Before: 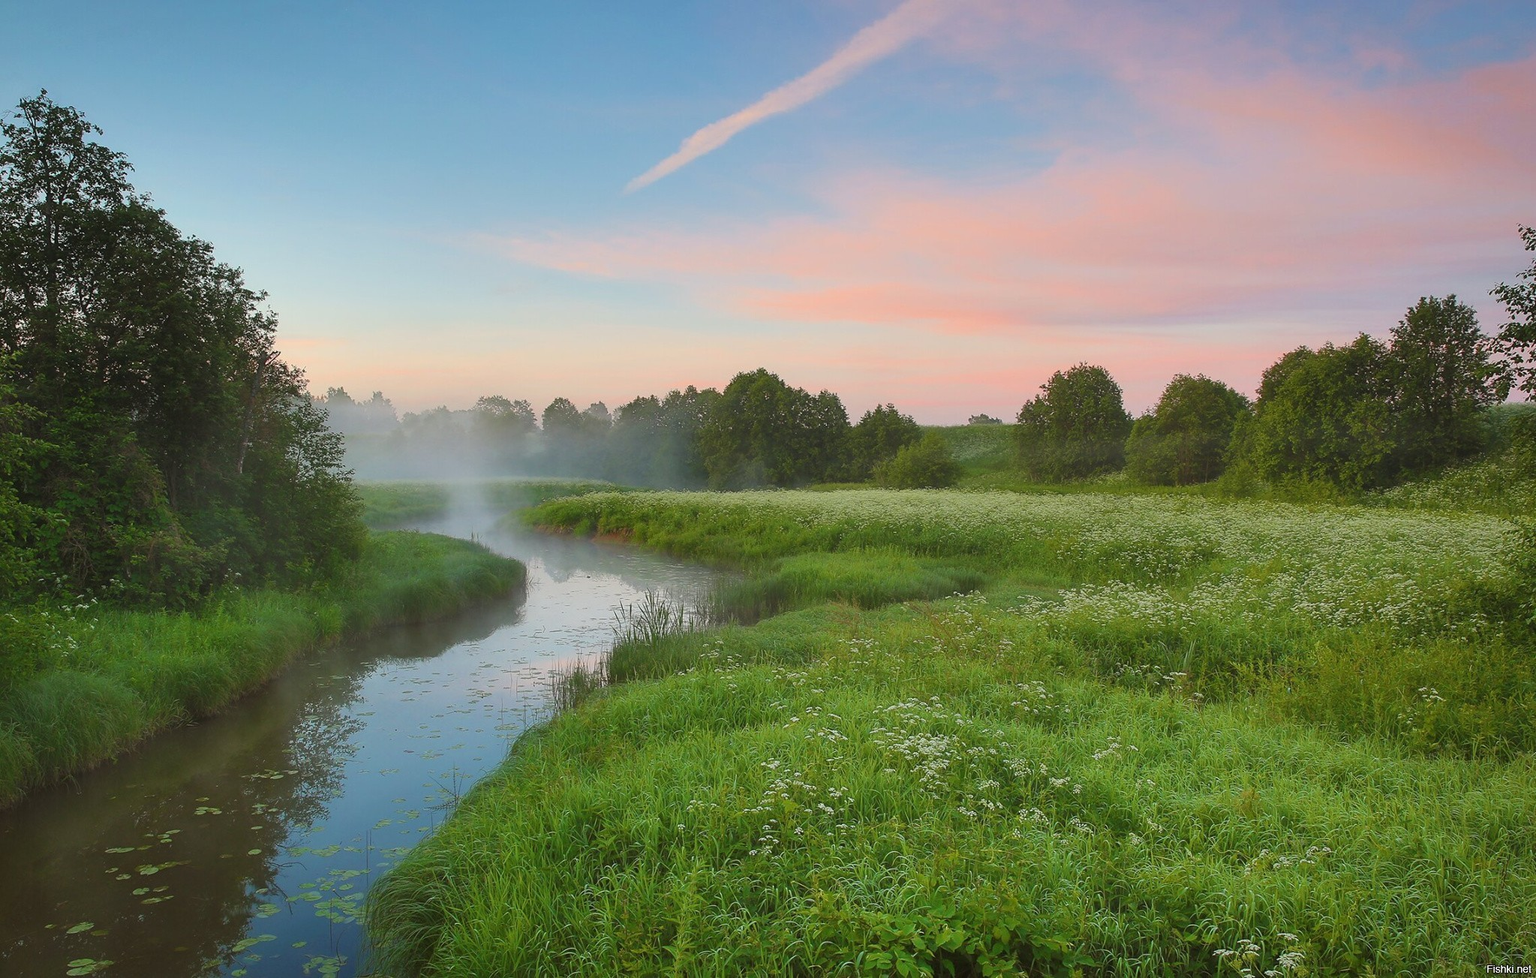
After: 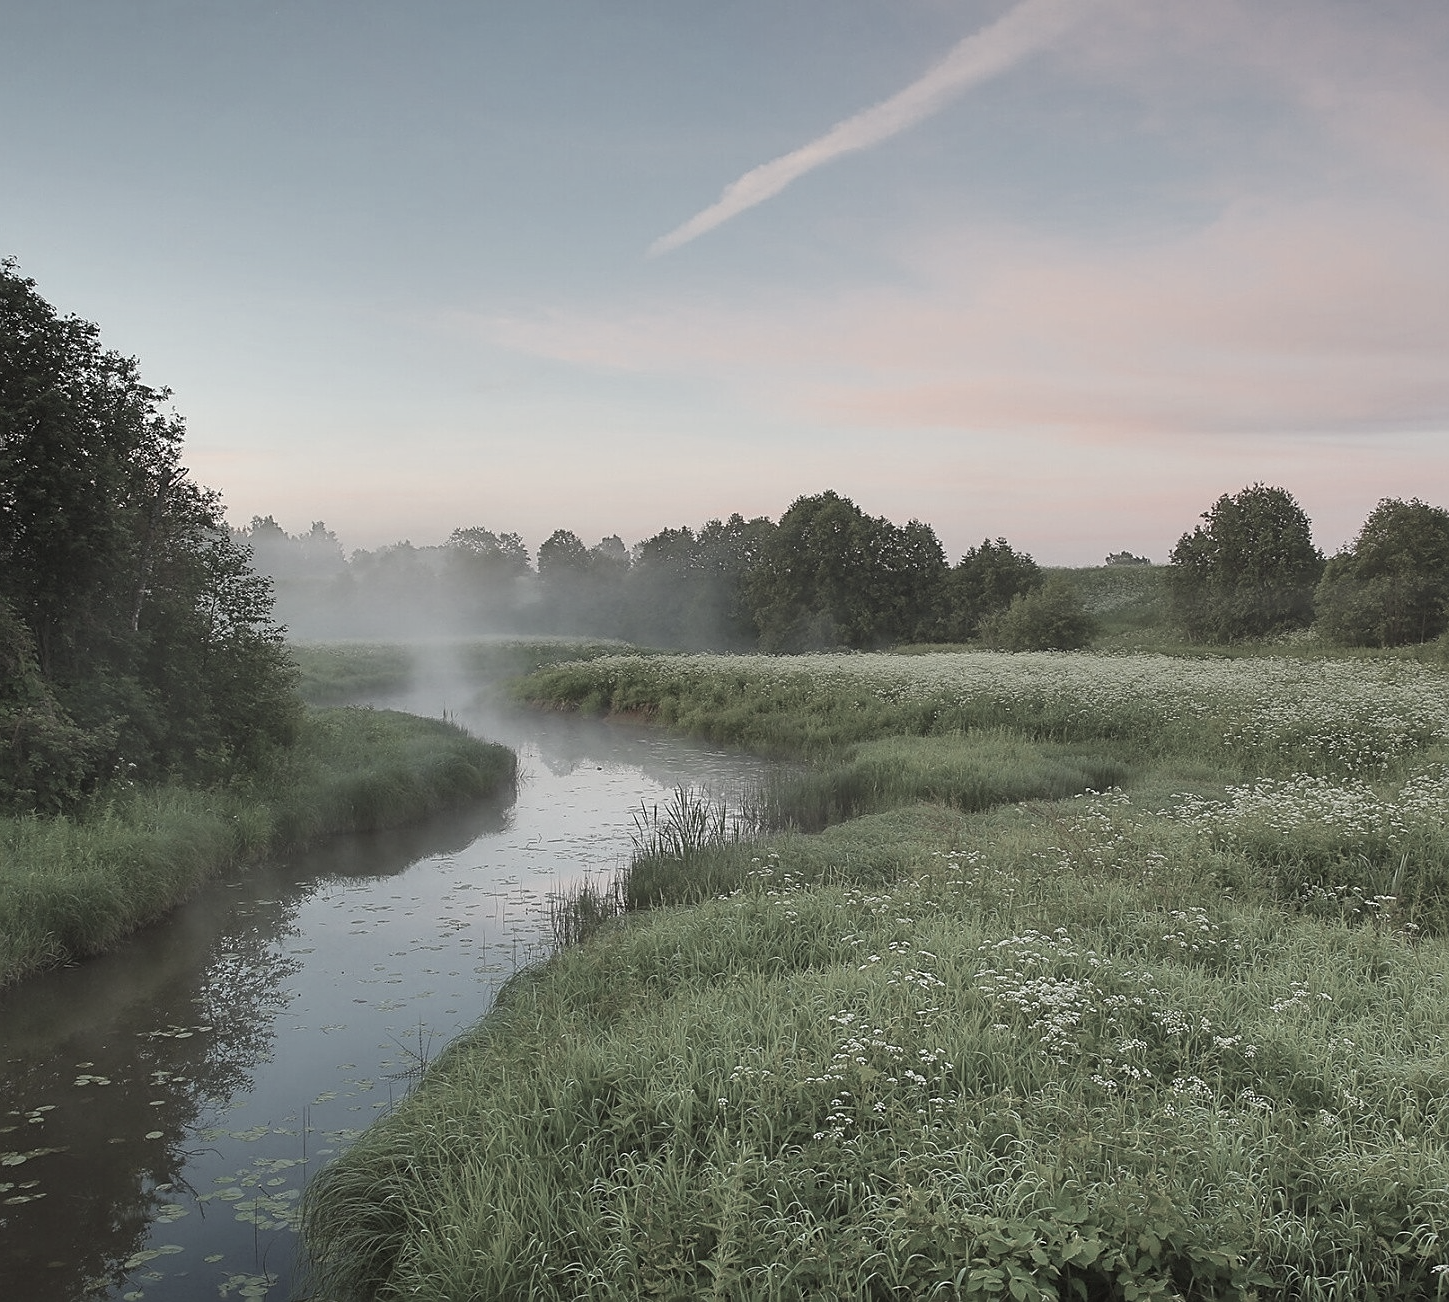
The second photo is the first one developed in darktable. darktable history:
color correction: saturation 0.3
crop and rotate: left 9.061%, right 20.142%
sharpen: on, module defaults
